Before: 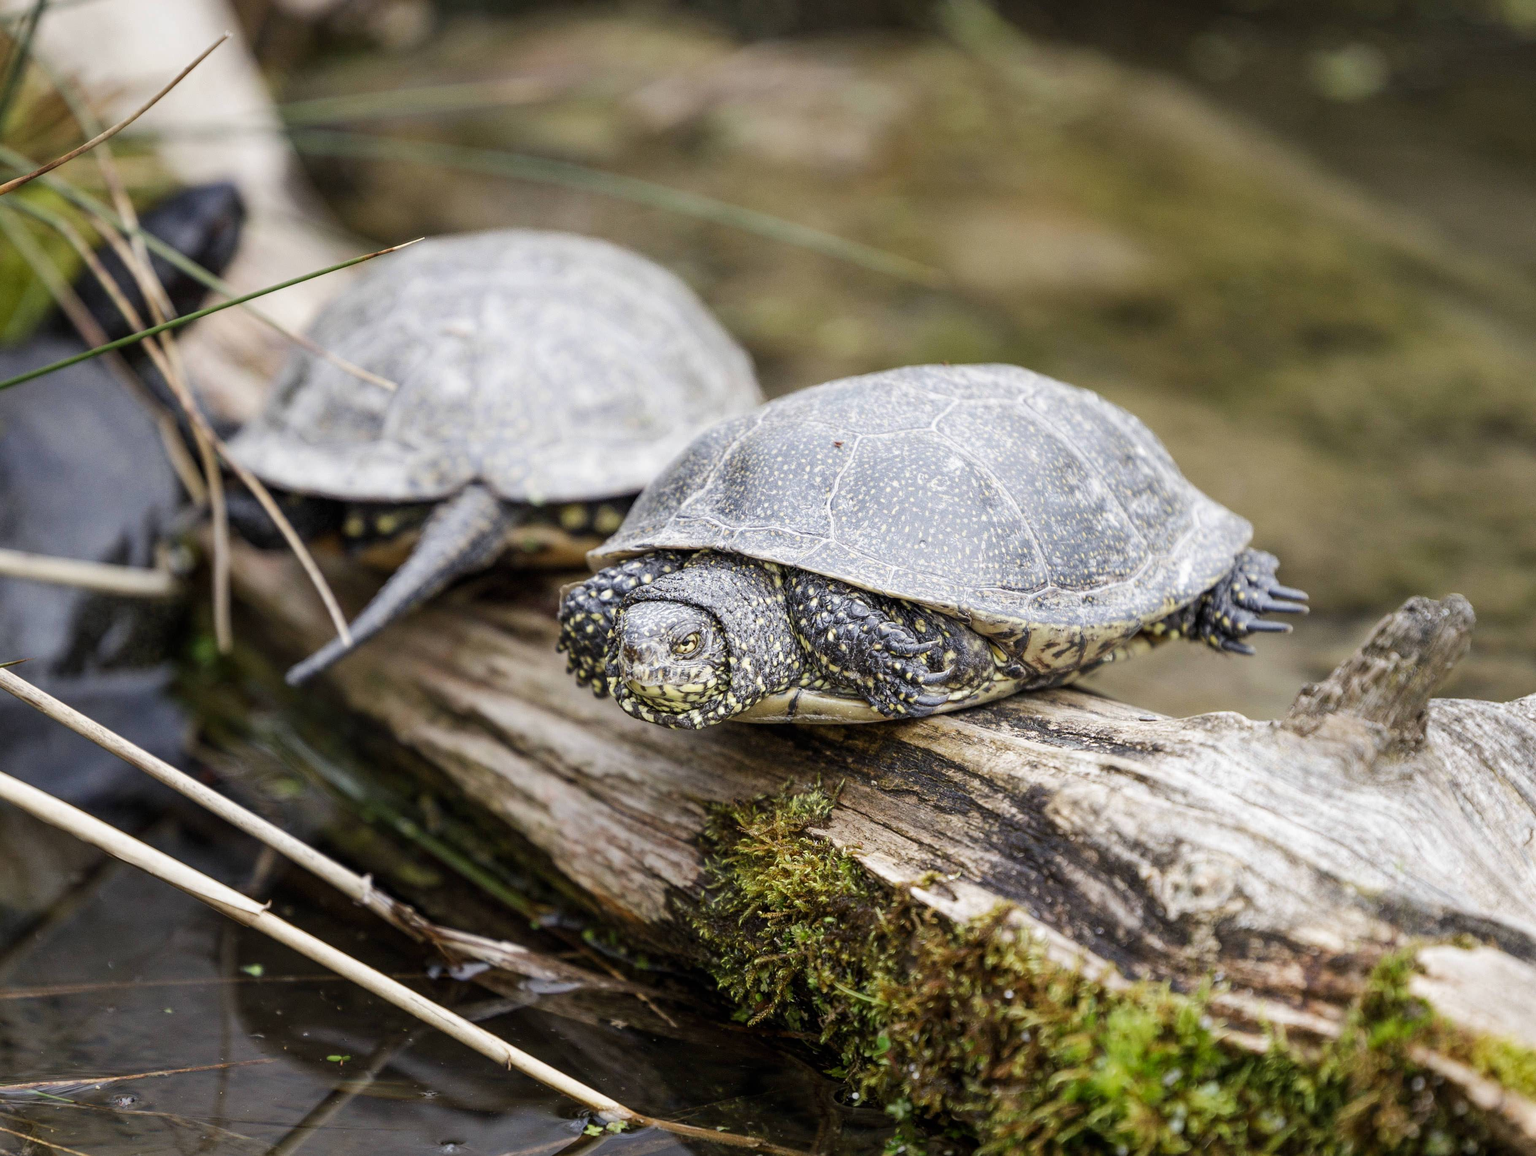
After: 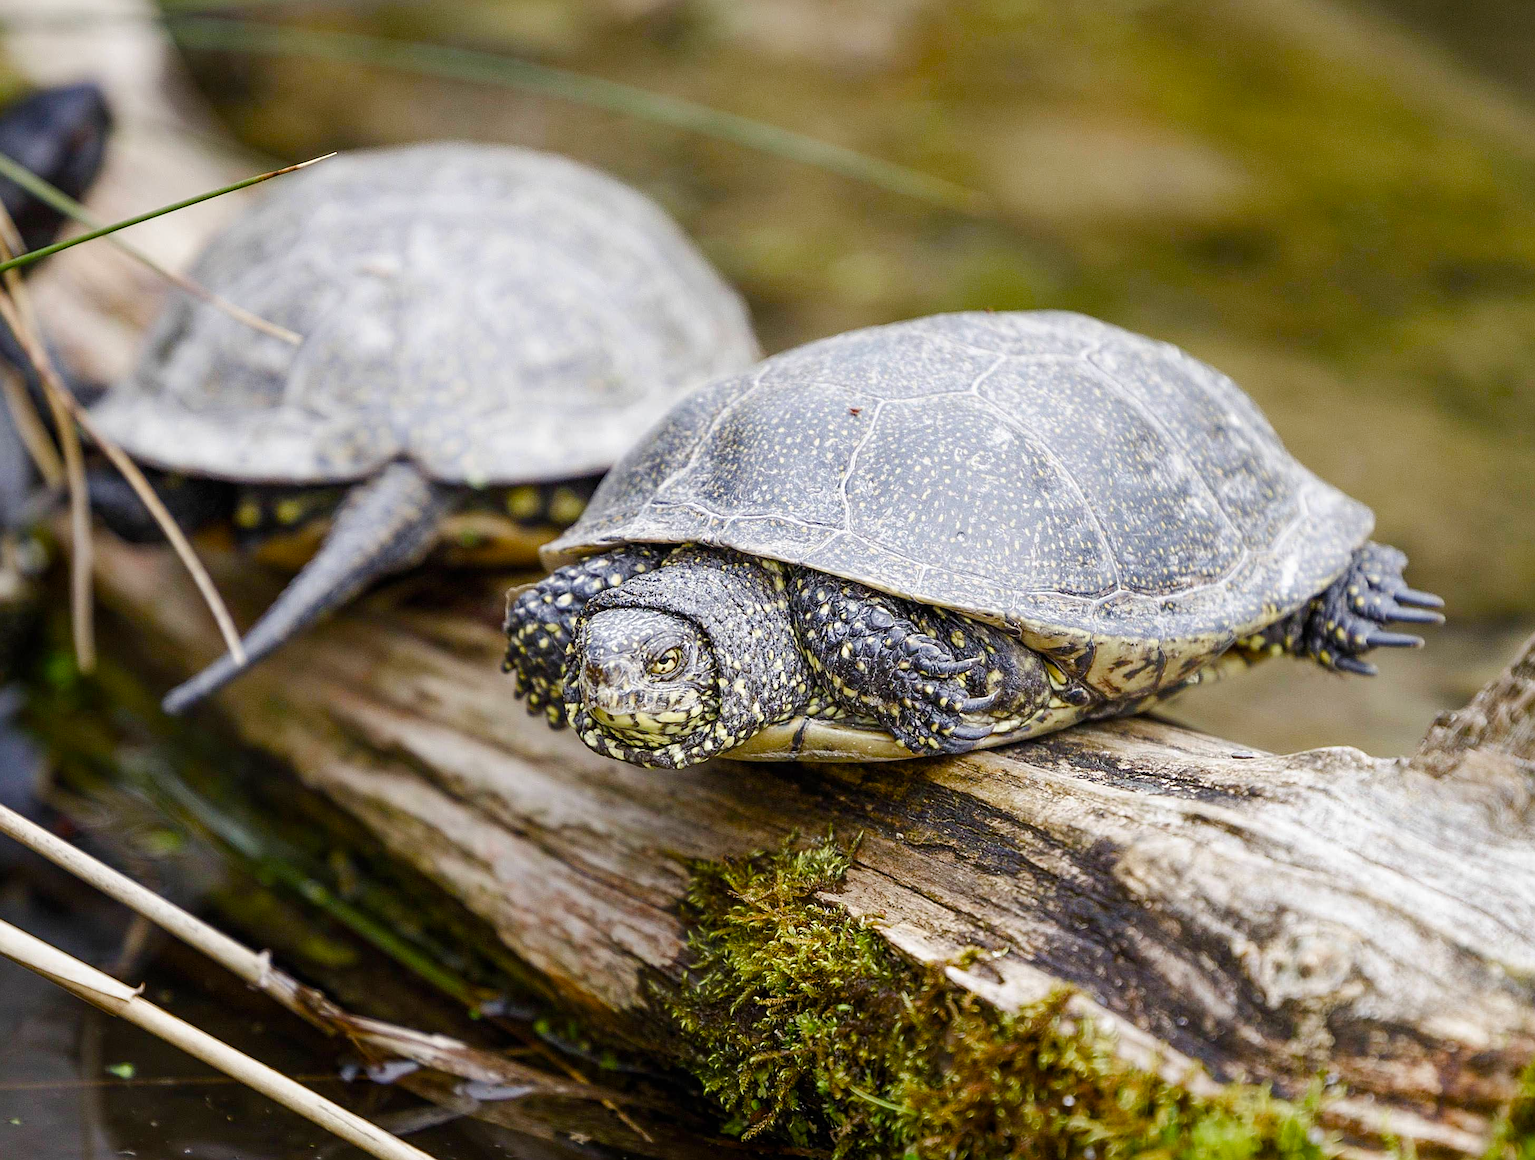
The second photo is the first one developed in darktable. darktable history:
color balance rgb: perceptual saturation grading › global saturation 27.08%, perceptual saturation grading › highlights -28.743%, perceptual saturation grading › mid-tones 15.415%, perceptual saturation grading › shadows 34.358%, global vibrance 20%
sharpen: on, module defaults
crop and rotate: left 10.186%, top 10.062%, right 9.986%, bottom 9.839%
